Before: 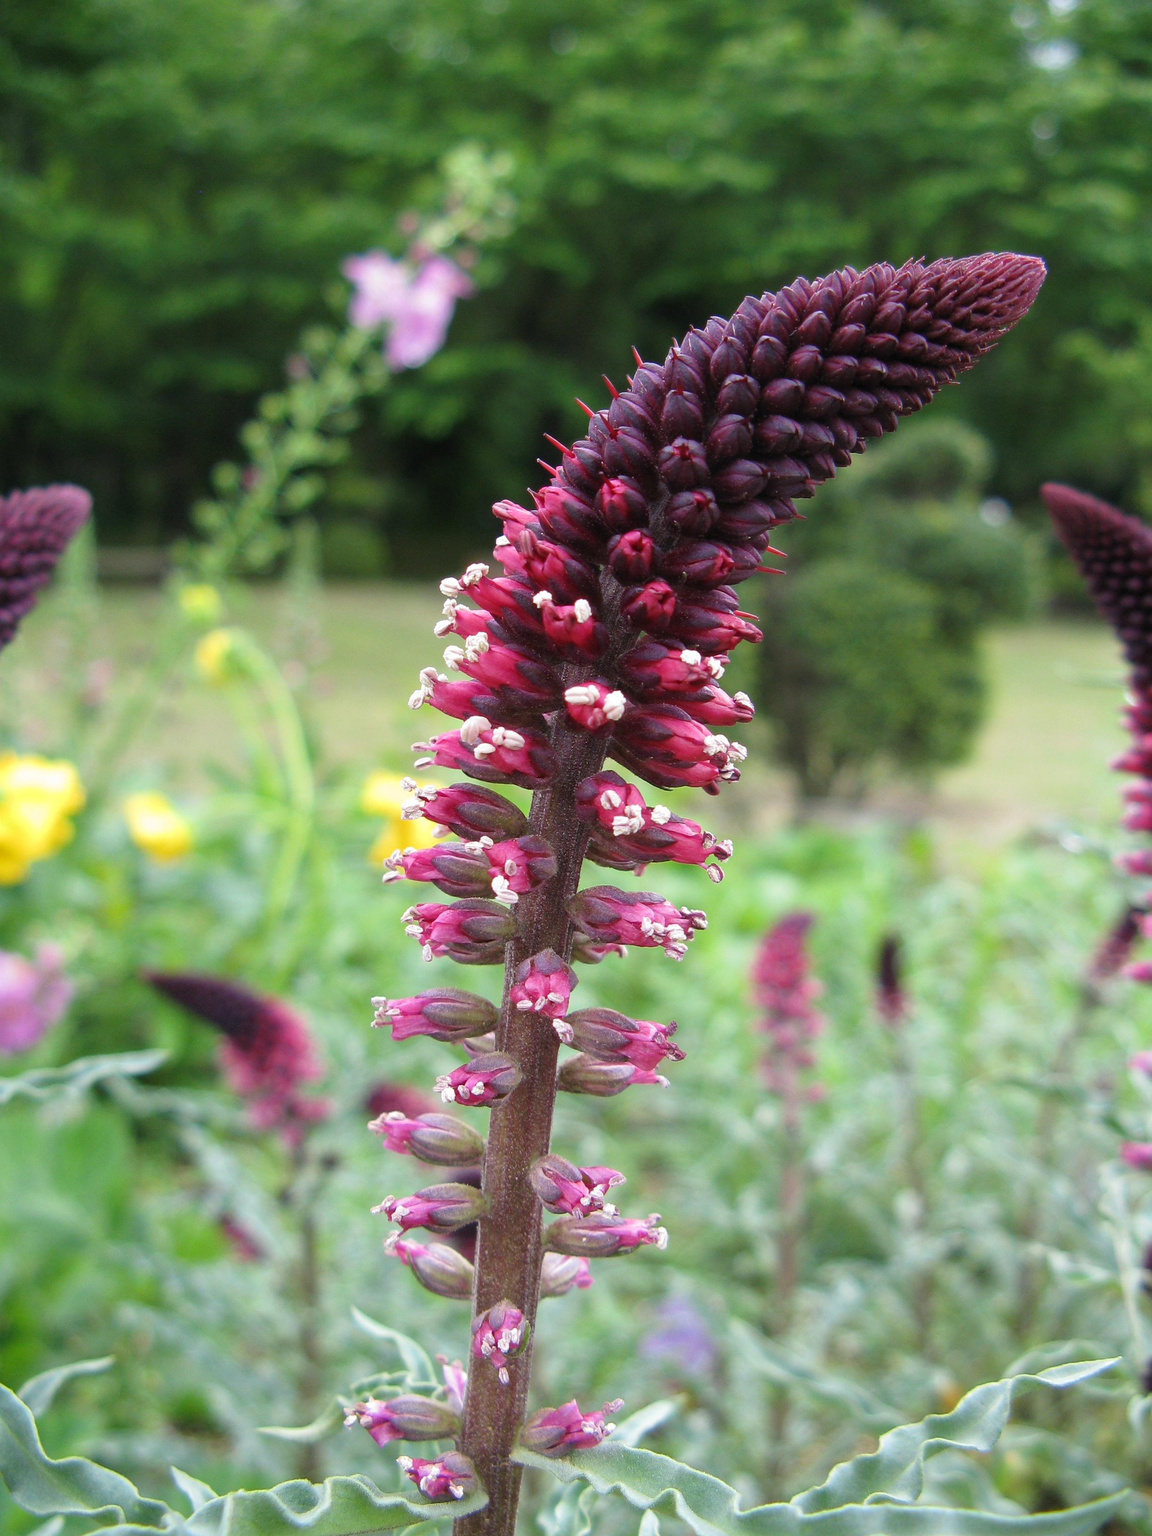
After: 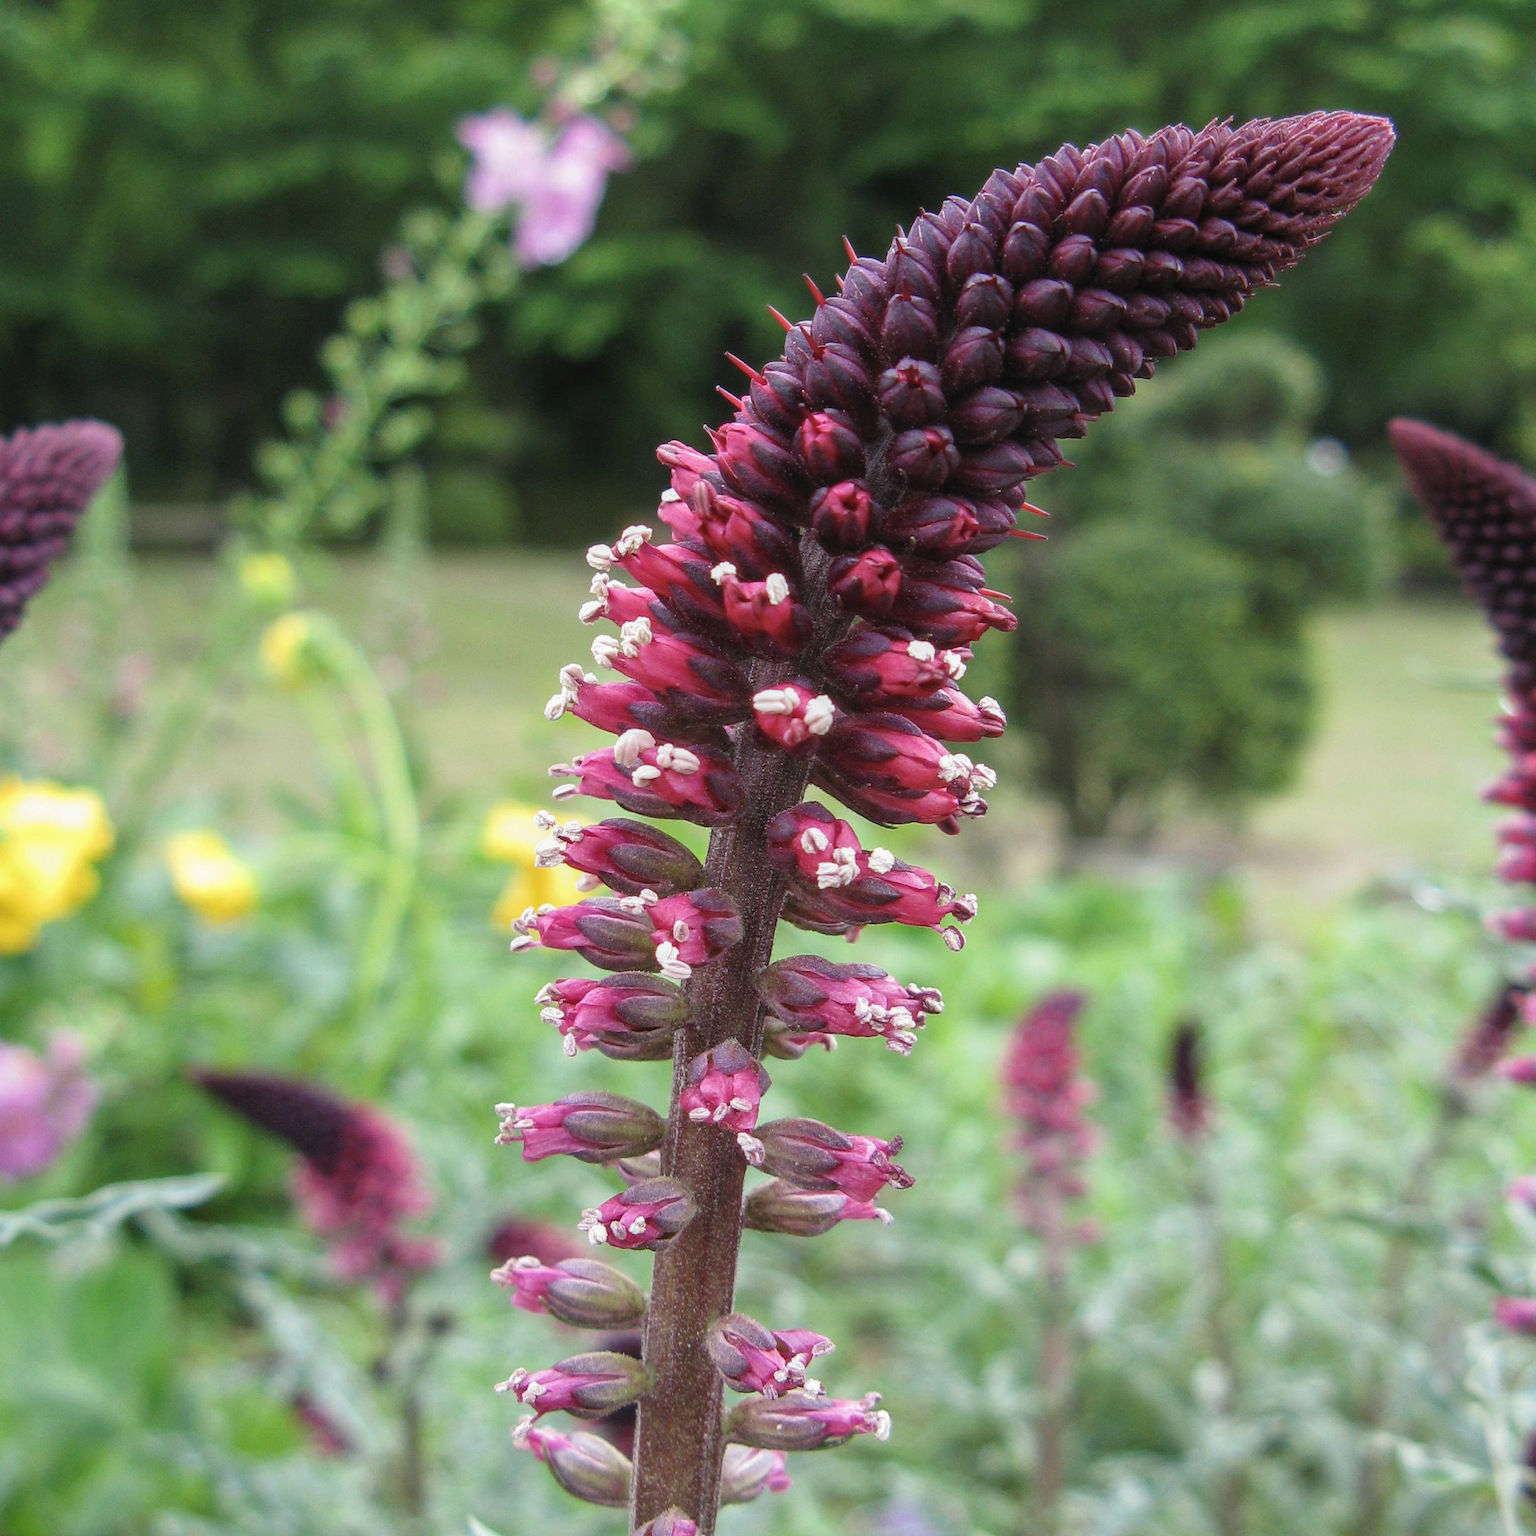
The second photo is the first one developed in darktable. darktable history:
local contrast: on, module defaults
contrast brightness saturation: contrast -0.1, saturation -0.1
crop: top 11.038%, bottom 13.962%
